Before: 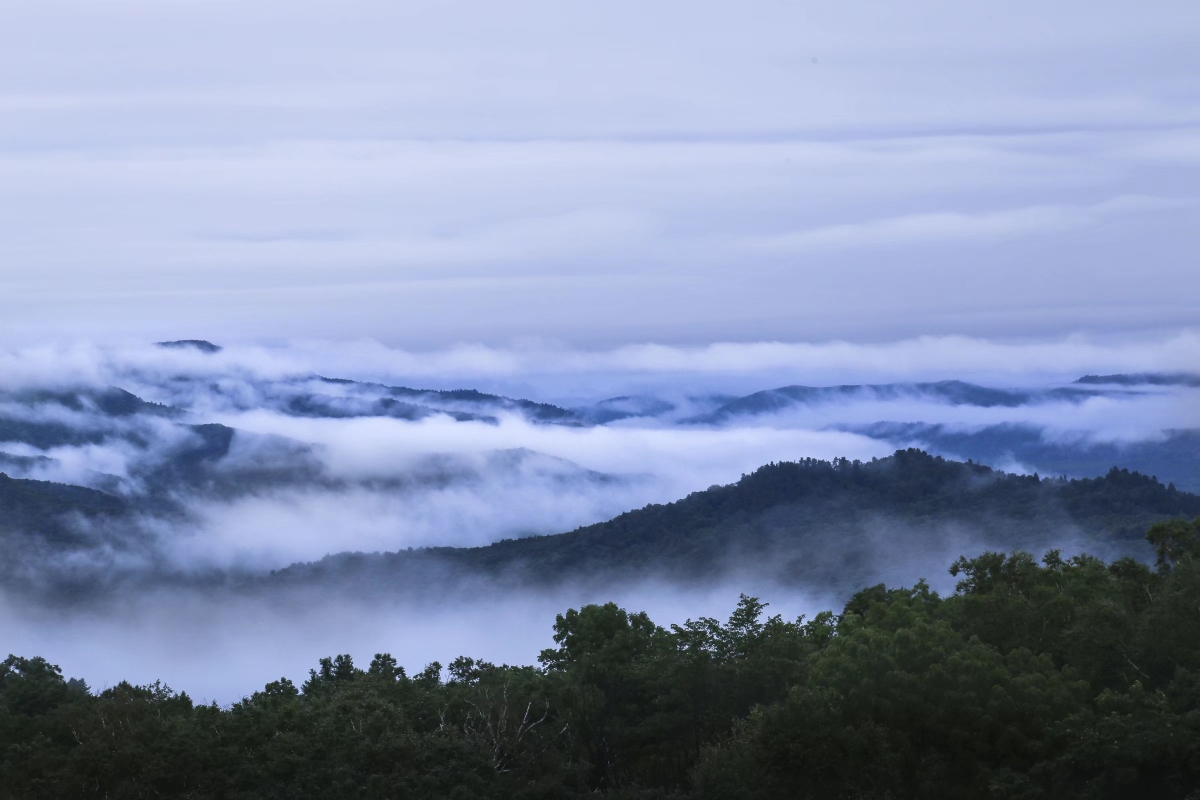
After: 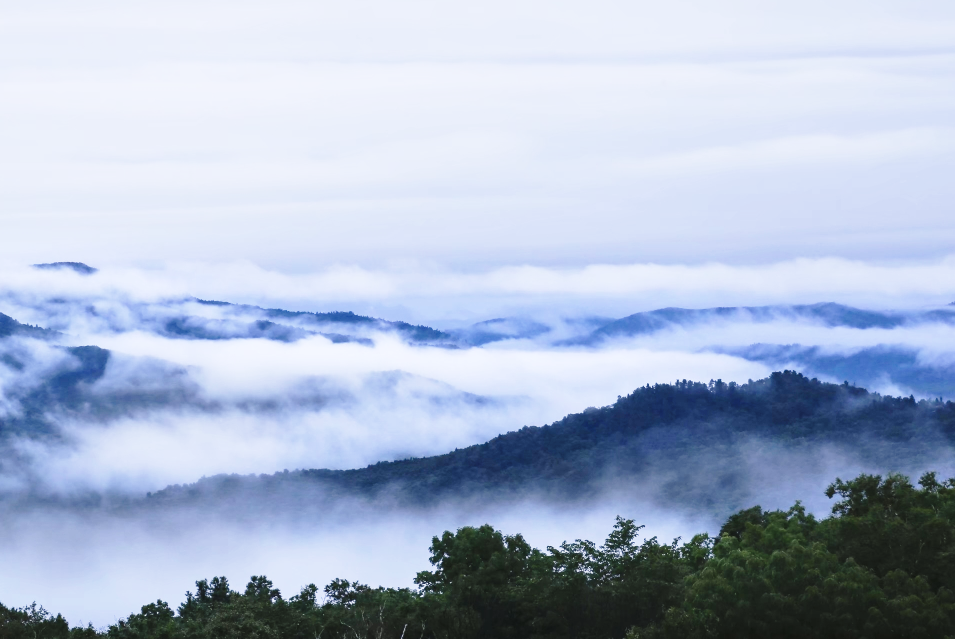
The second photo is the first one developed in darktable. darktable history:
crop and rotate: left 10.351%, top 9.842%, right 10.029%, bottom 10.162%
base curve: curves: ch0 [(0, 0) (0.028, 0.03) (0.121, 0.232) (0.46, 0.748) (0.859, 0.968) (1, 1)], preserve colors none
